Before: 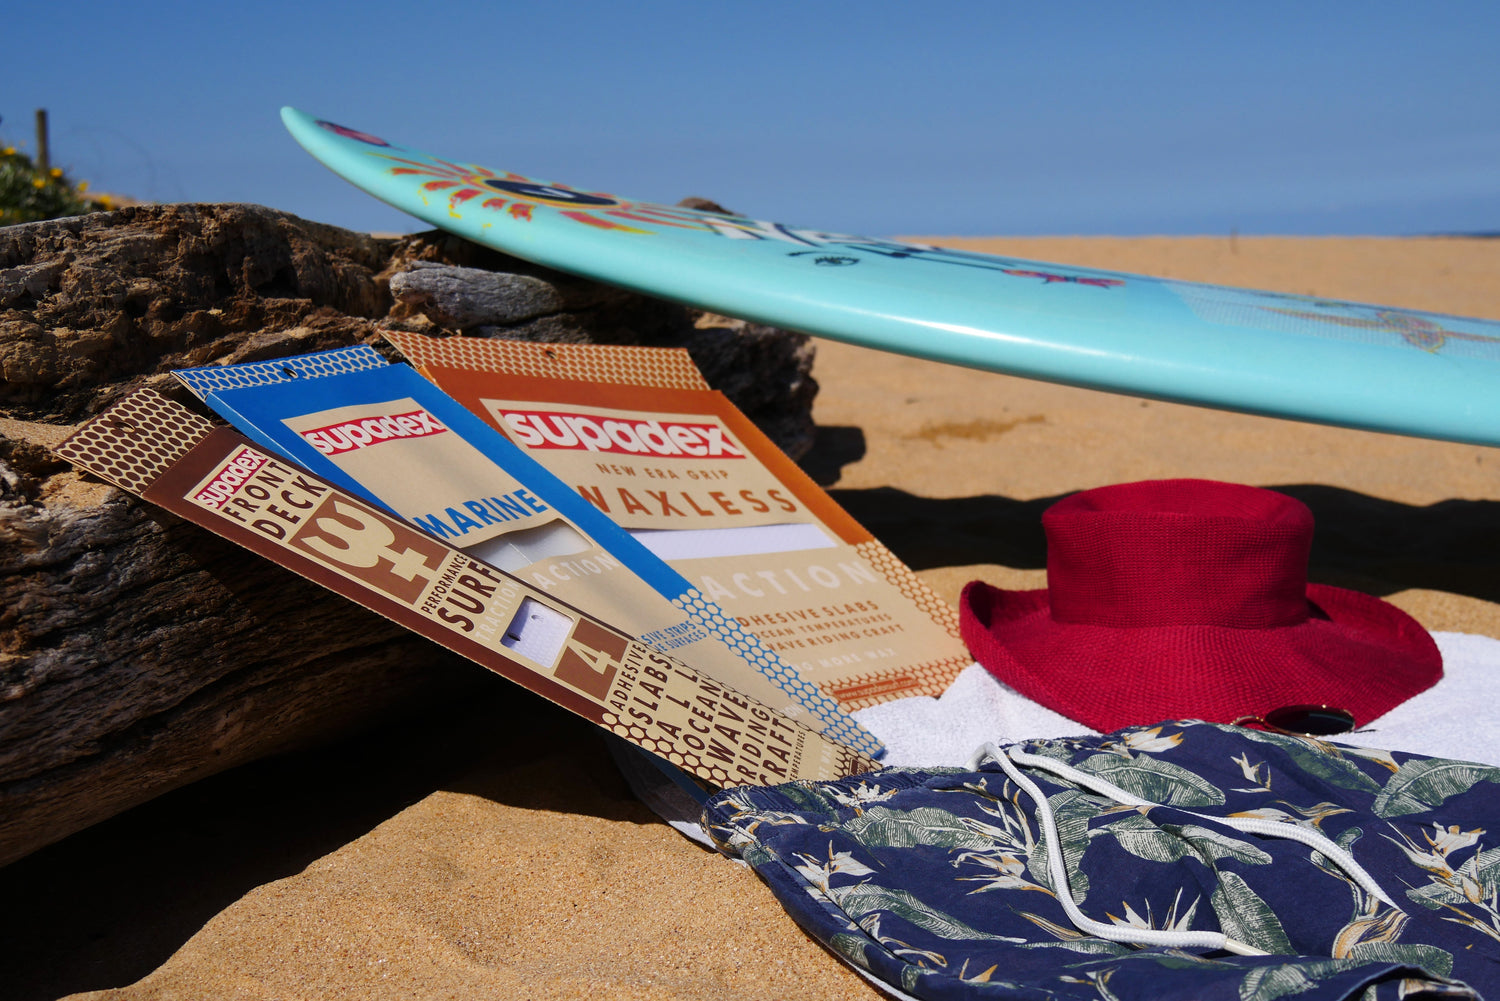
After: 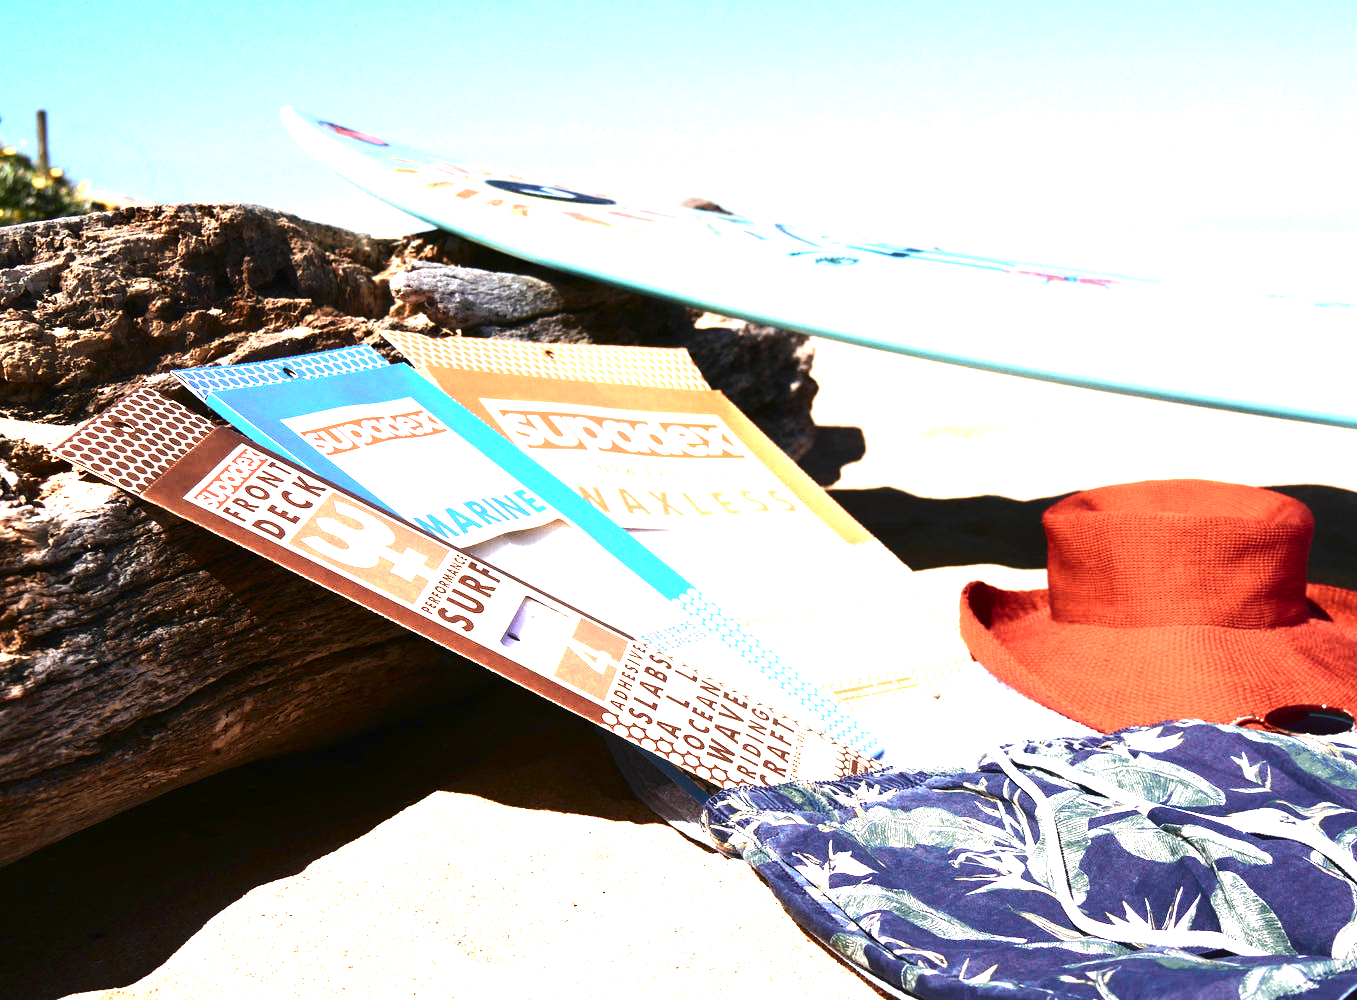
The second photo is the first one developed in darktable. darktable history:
color zones: curves: ch0 [(0.018, 0.548) (0.224, 0.64) (0.425, 0.447) (0.675, 0.575) (0.732, 0.579)]; ch1 [(0.066, 0.487) (0.25, 0.5) (0.404, 0.43) (0.75, 0.421) (0.956, 0.421)]; ch2 [(0.044, 0.561) (0.215, 0.465) (0.399, 0.544) (0.465, 0.548) (0.614, 0.447) (0.724, 0.43) (0.882, 0.623) (0.956, 0.632)]
tone curve: curves: ch0 [(0, 0) (0.003, 0.003) (0.011, 0.009) (0.025, 0.018) (0.044, 0.028) (0.069, 0.038) (0.1, 0.049) (0.136, 0.062) (0.177, 0.089) (0.224, 0.123) (0.277, 0.165) (0.335, 0.223) (0.399, 0.293) (0.468, 0.385) (0.543, 0.497) (0.623, 0.613) (0.709, 0.716) (0.801, 0.802) (0.898, 0.887) (1, 1)], color space Lab, independent channels, preserve colors none
crop: right 9.514%, bottom 0.029%
exposure: black level correction 0, exposure 2.326 EV, compensate highlight preservation false
